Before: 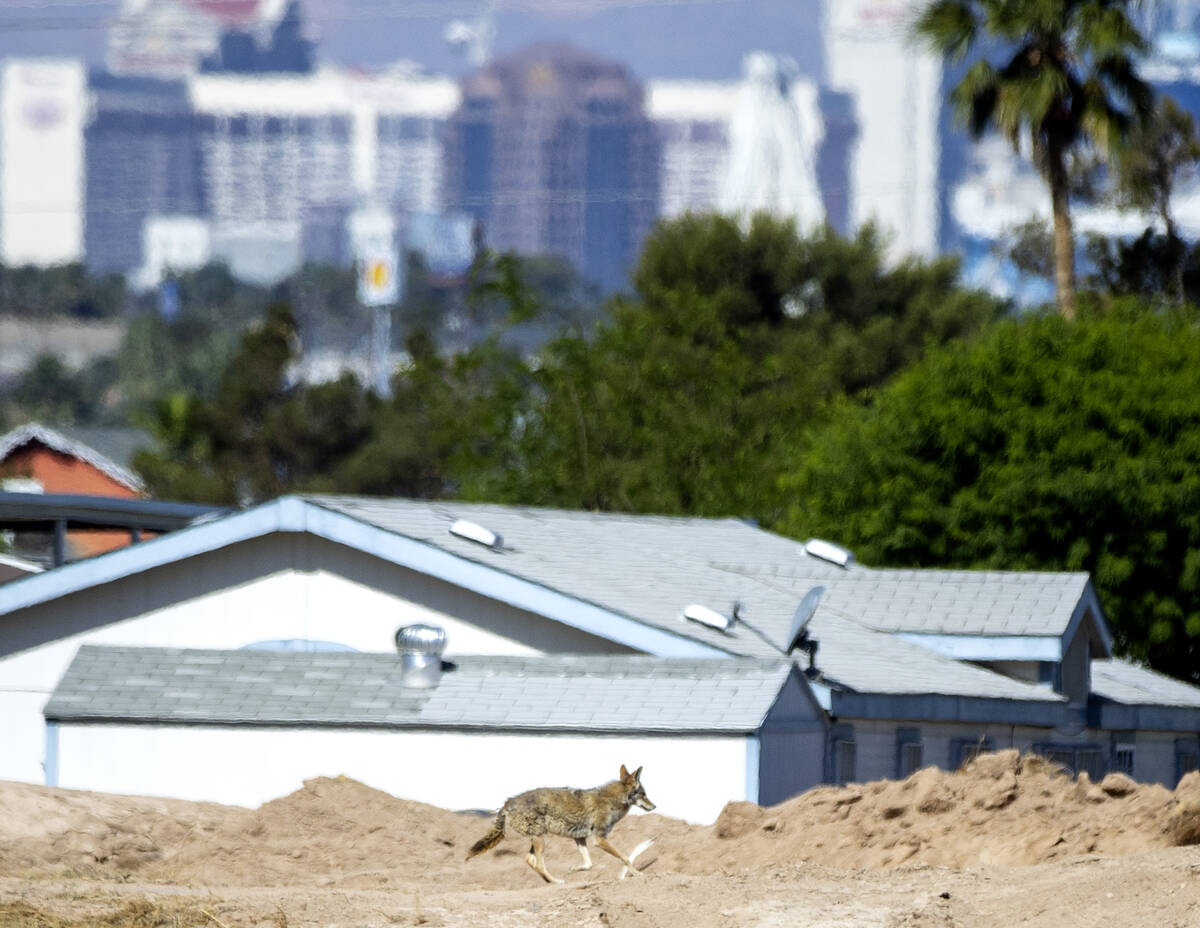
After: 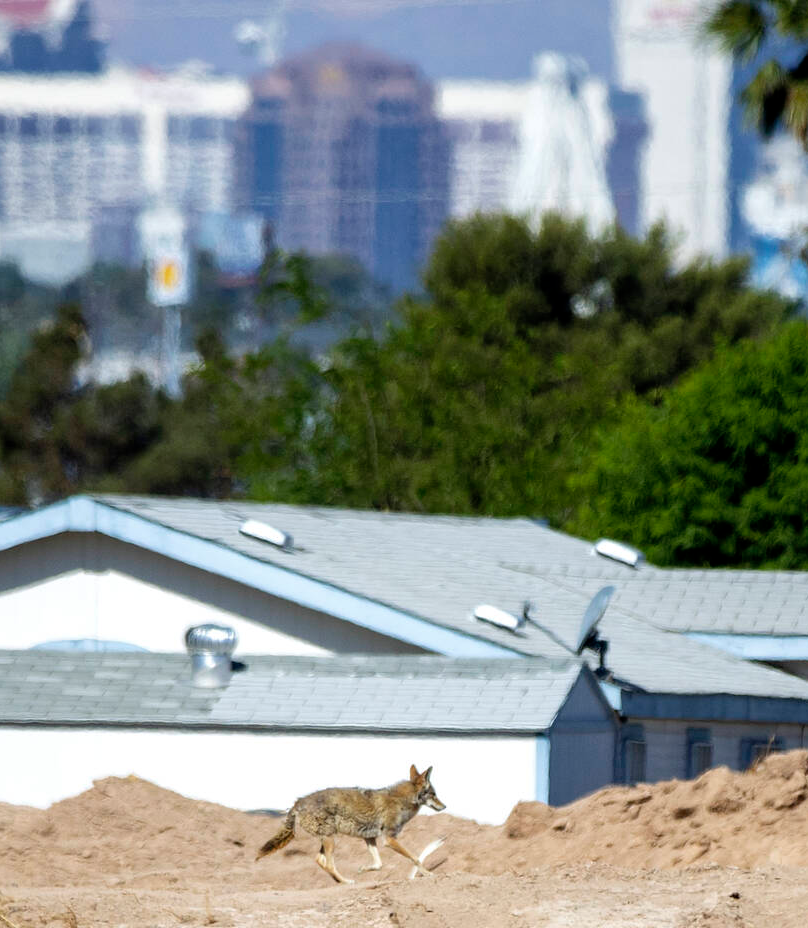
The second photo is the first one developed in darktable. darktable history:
crop and rotate: left 17.527%, right 15.129%
shadows and highlights: shadows 24.78, highlights -24.19
